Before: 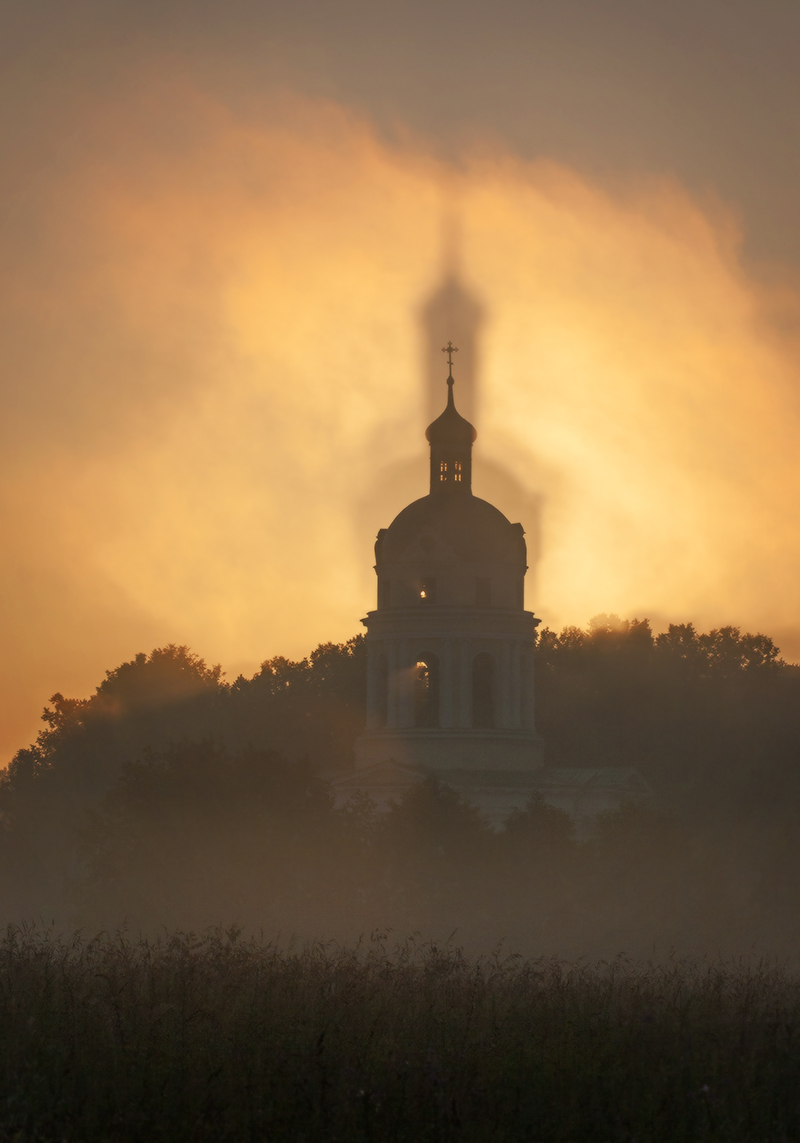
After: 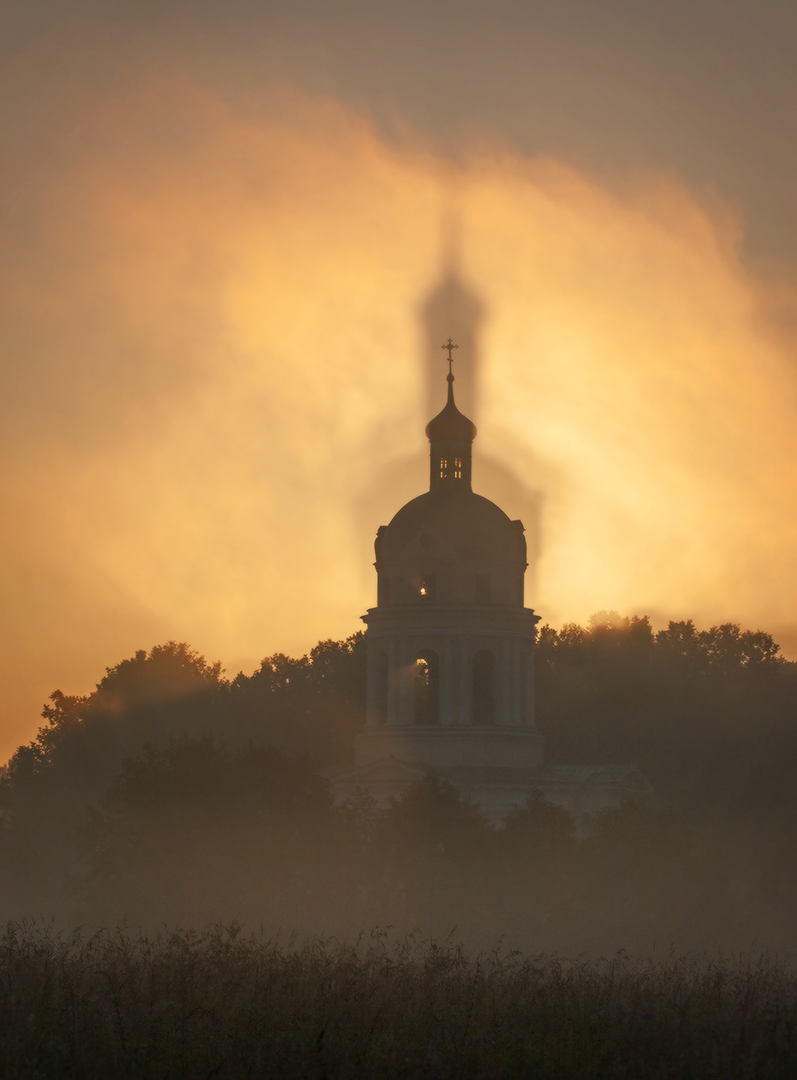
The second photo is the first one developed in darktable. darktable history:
crop: top 0.349%, right 0.254%, bottom 5.102%
